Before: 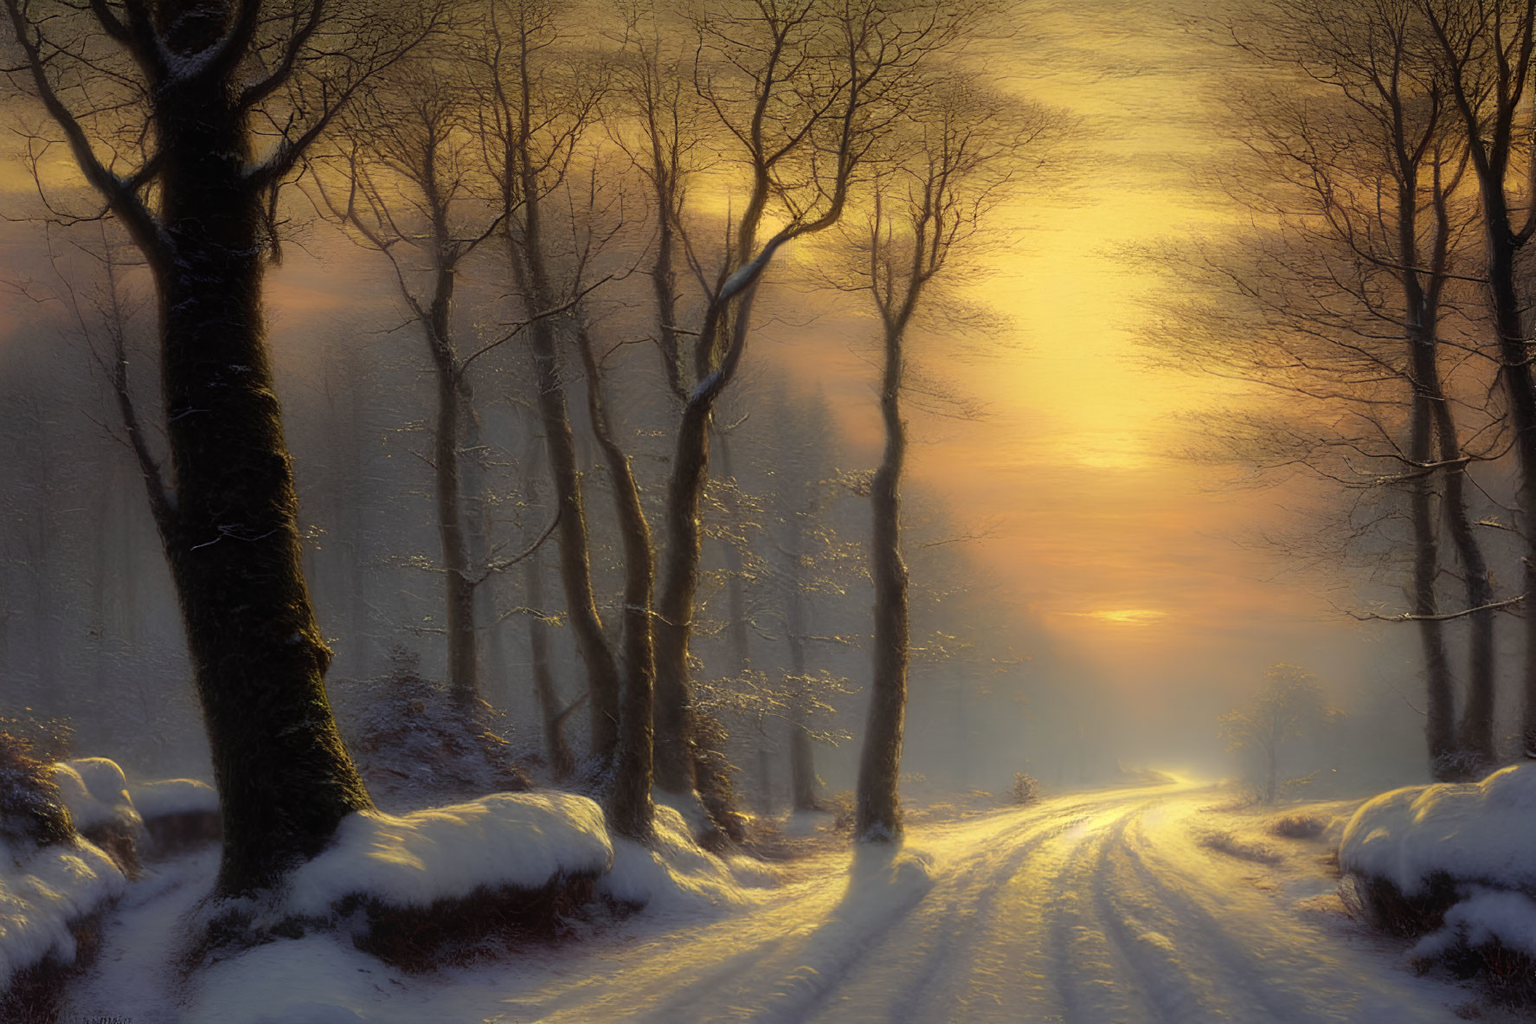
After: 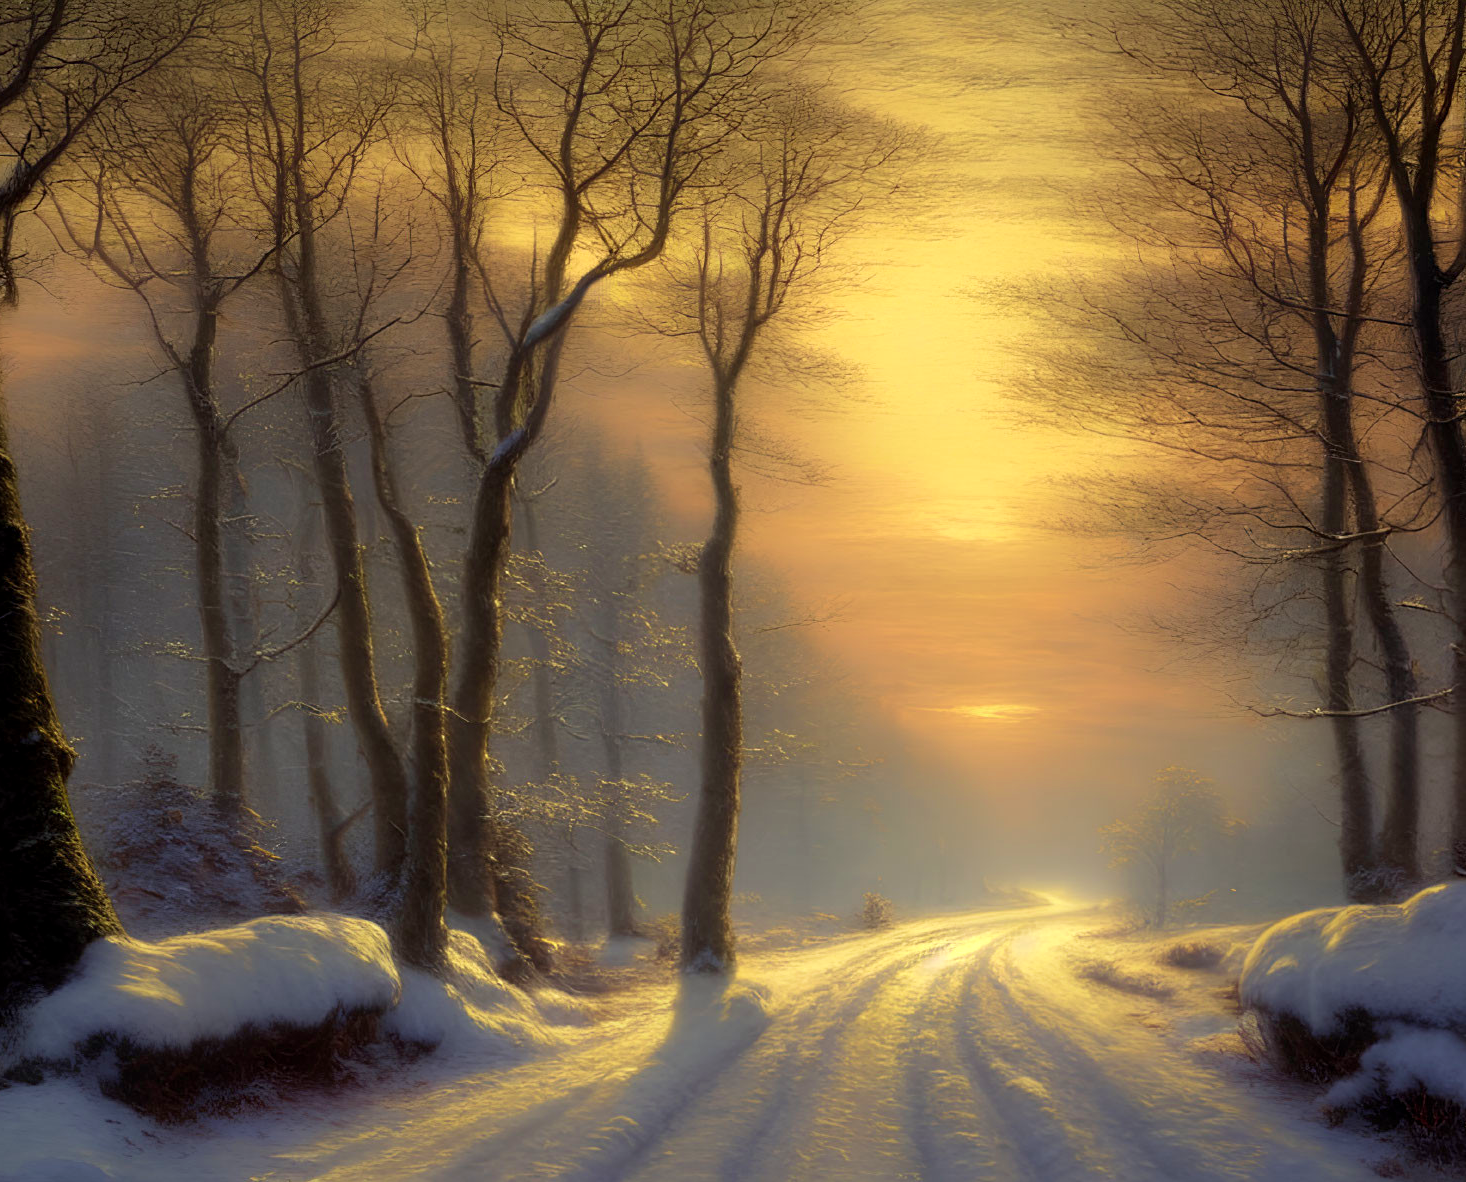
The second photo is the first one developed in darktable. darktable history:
exposure: black level correction 0.002, exposure 0.148 EV, compensate exposure bias true, compensate highlight preservation false
velvia: on, module defaults
crop: left 17.361%, bottom 0.033%
